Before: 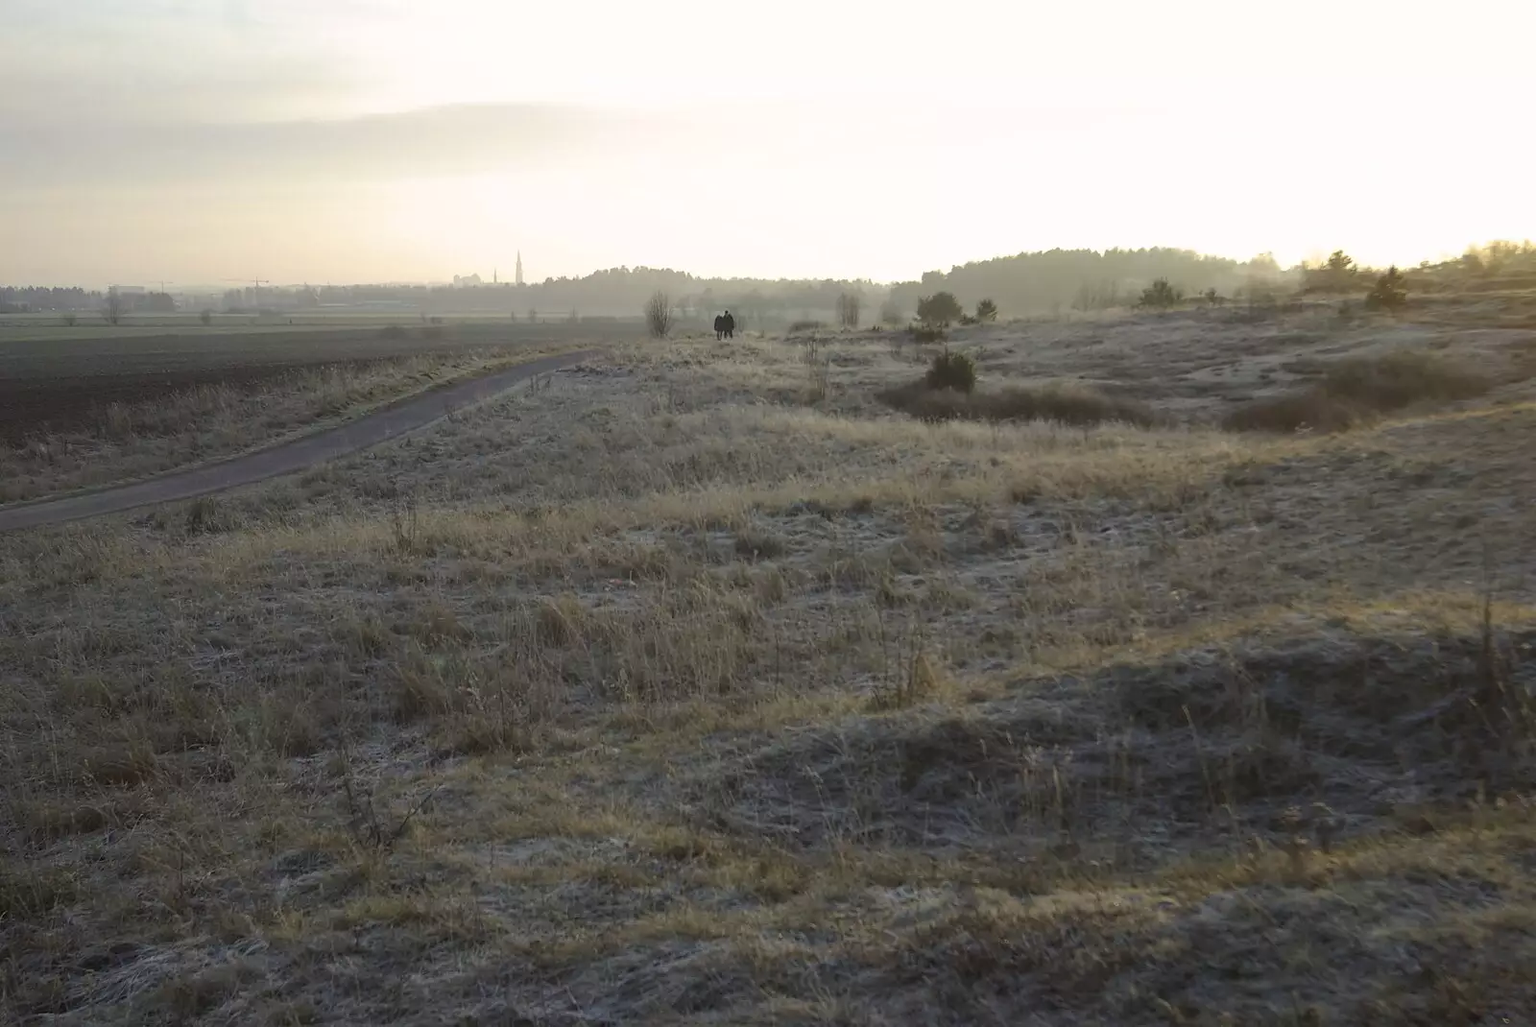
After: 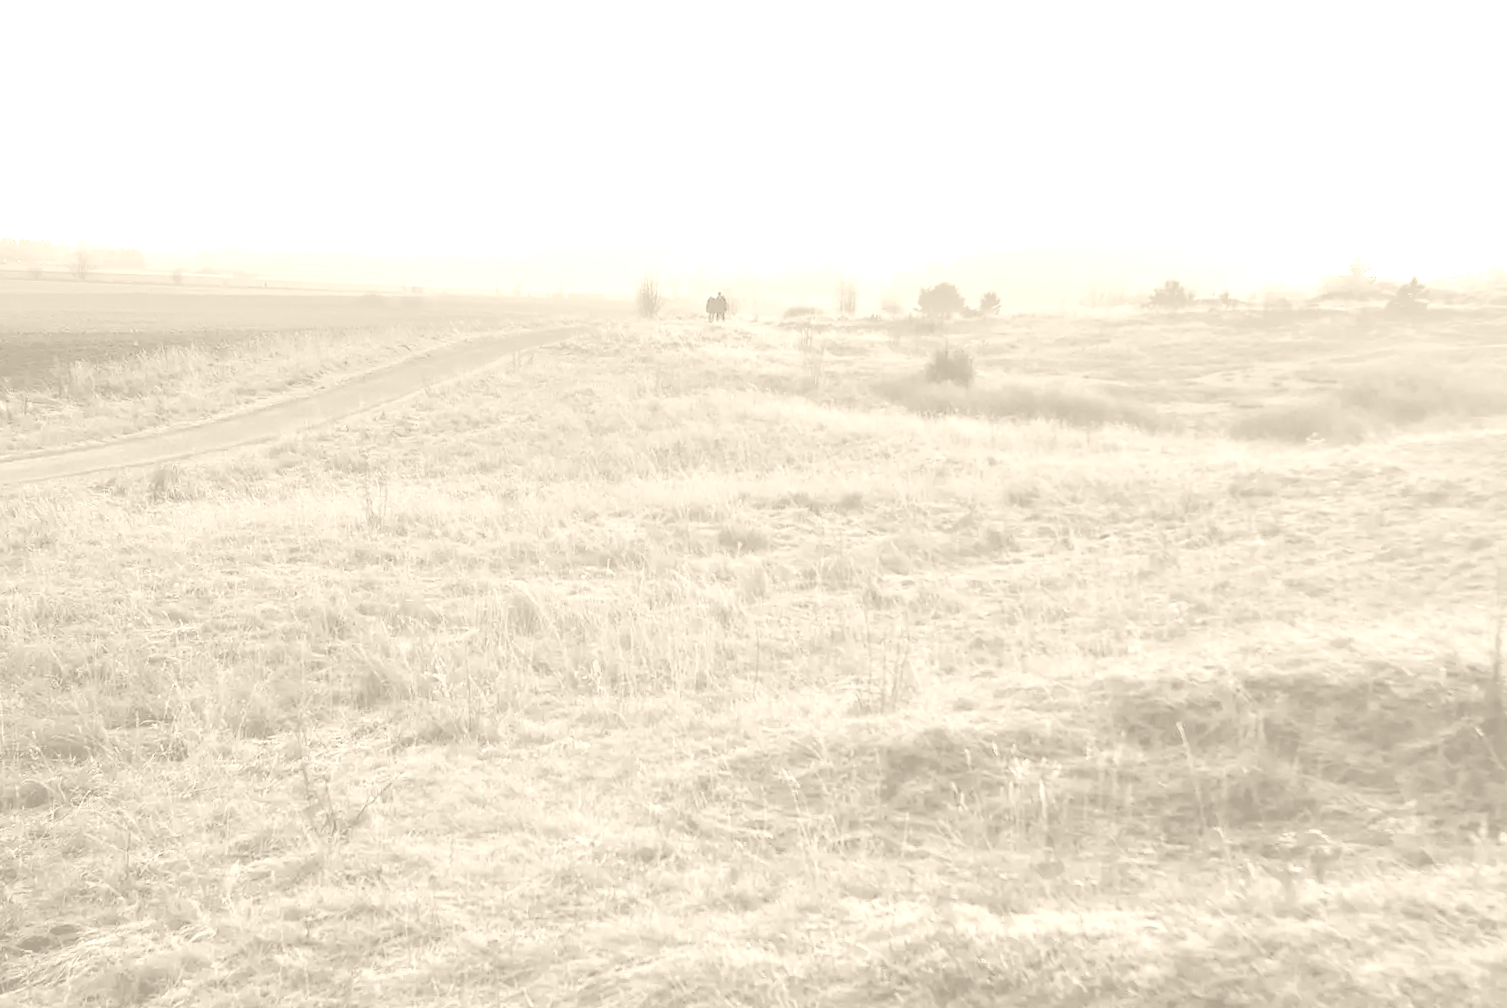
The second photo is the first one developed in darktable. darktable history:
tone equalizer: -8 EV -0.528 EV, -7 EV -0.319 EV, -6 EV -0.083 EV, -5 EV 0.413 EV, -4 EV 0.985 EV, -3 EV 0.791 EV, -2 EV -0.01 EV, -1 EV 0.14 EV, +0 EV -0.012 EV, smoothing 1
crop and rotate: angle -2.38°
exposure: black level correction 0.011, compensate highlight preservation false
tone curve: curves: ch0 [(0, 0) (0.071, 0.047) (0.266, 0.26) (0.483, 0.554) (0.753, 0.811) (1, 0.983)]; ch1 [(0, 0) (0.346, 0.307) (0.408, 0.387) (0.463, 0.465) (0.482, 0.493) (0.502, 0.499) (0.517, 0.502) (0.55, 0.548) (0.597, 0.61) (0.651, 0.698) (1, 1)]; ch2 [(0, 0) (0.346, 0.34) (0.434, 0.46) (0.485, 0.494) (0.5, 0.498) (0.517, 0.506) (0.526, 0.545) (0.583, 0.61) (0.625, 0.659) (1, 1)], color space Lab, independent channels, preserve colors none
colorize: hue 36°, saturation 71%, lightness 80.79%
